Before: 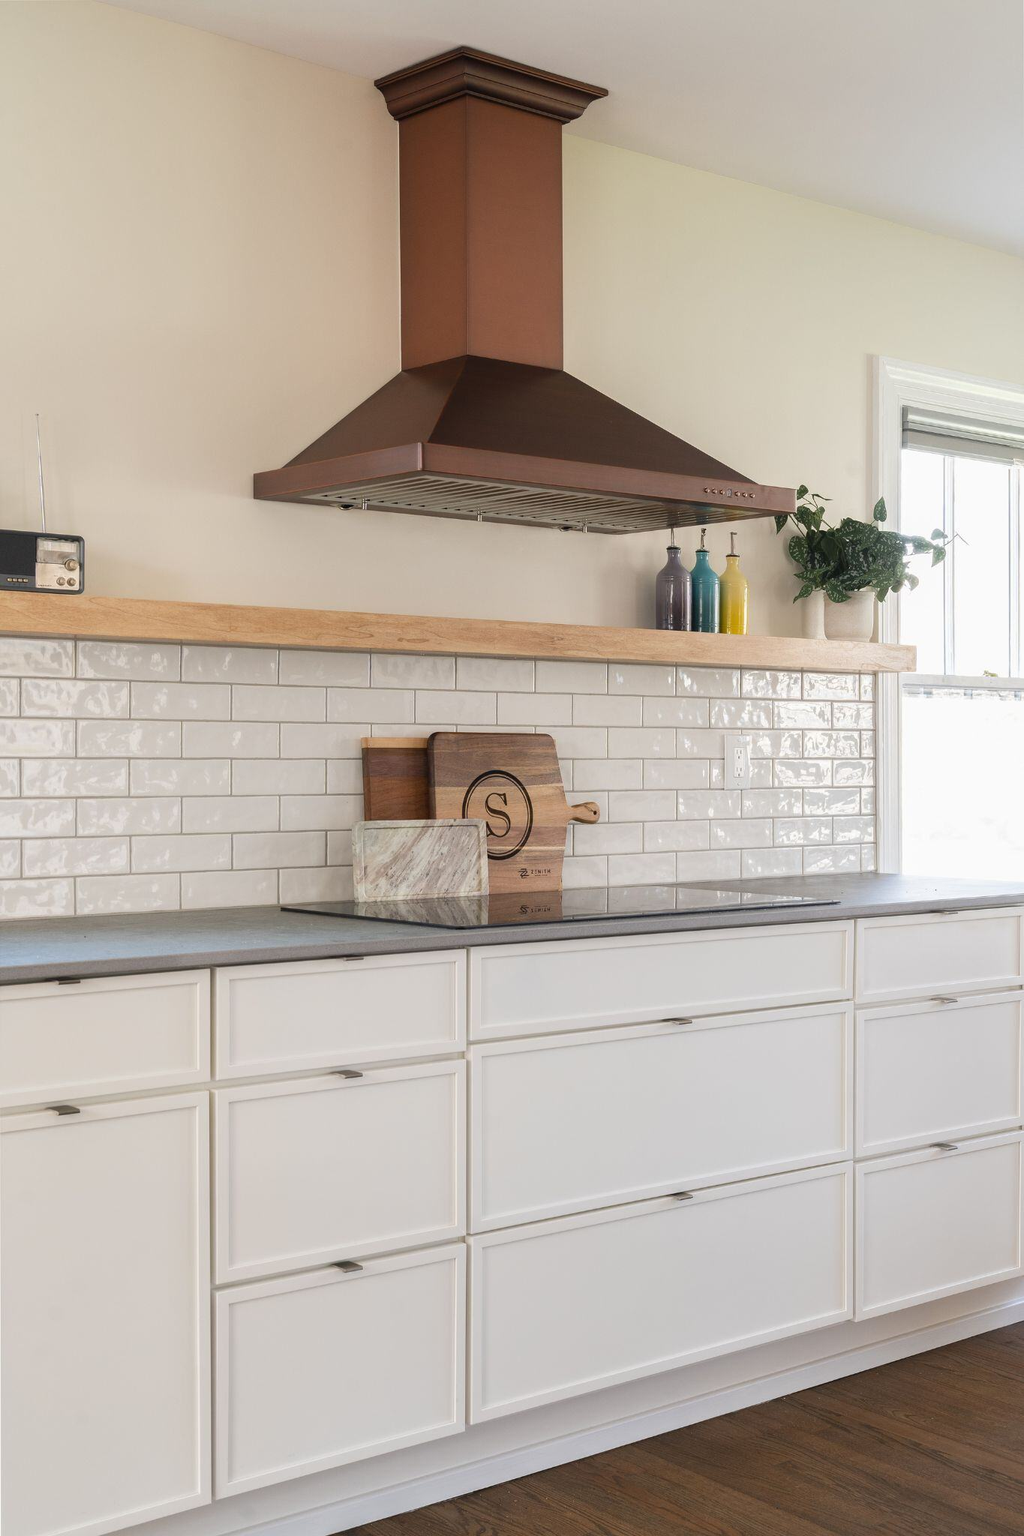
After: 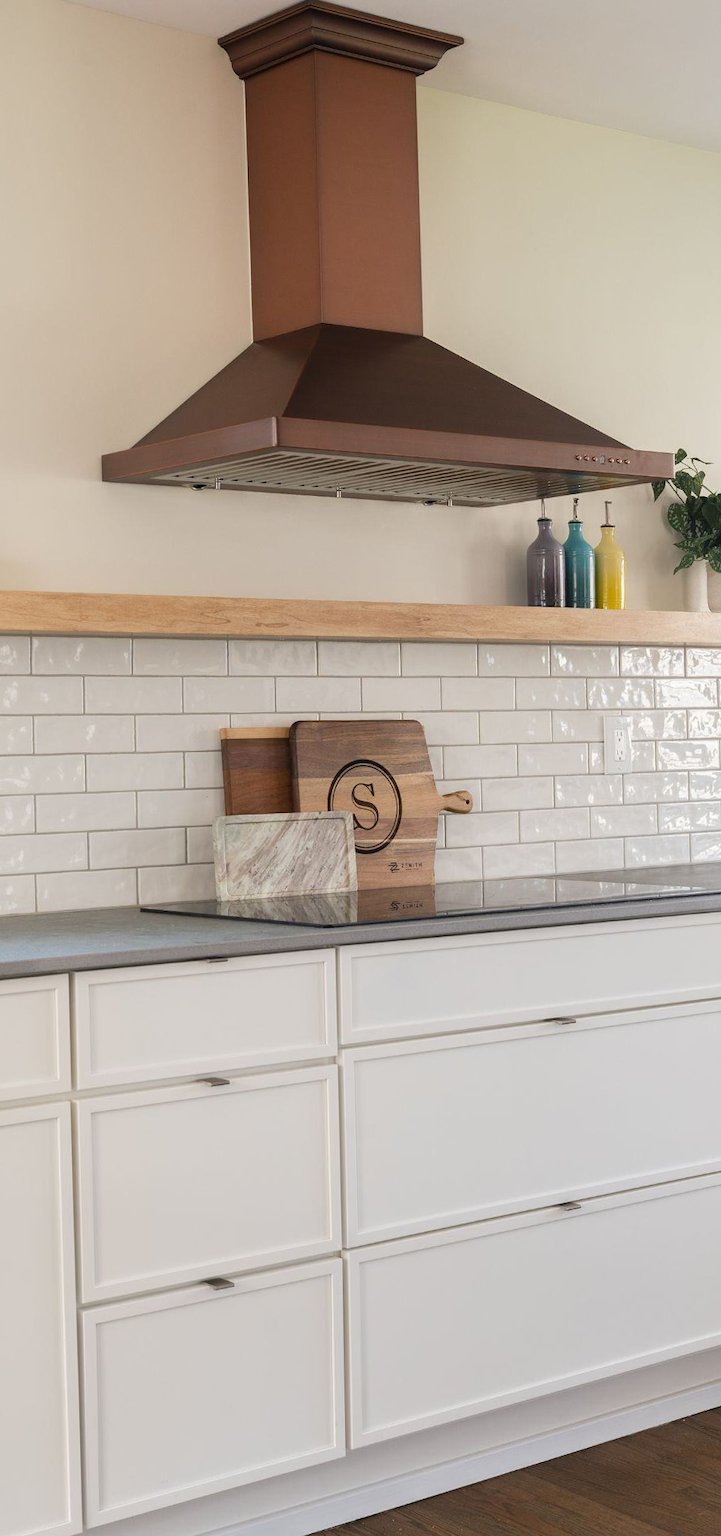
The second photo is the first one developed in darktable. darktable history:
crop and rotate: left 14.292%, right 19.041%
rotate and perspective: rotation -1.32°, lens shift (horizontal) -0.031, crop left 0.015, crop right 0.985, crop top 0.047, crop bottom 0.982
